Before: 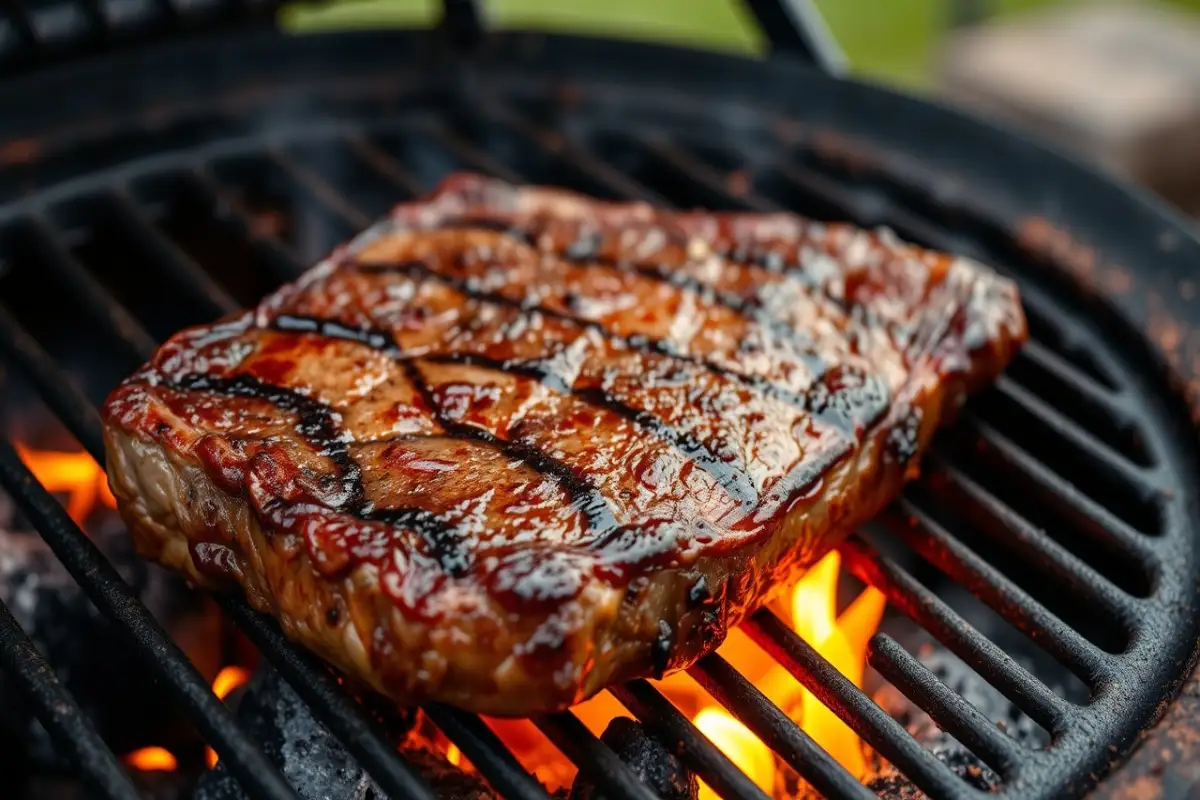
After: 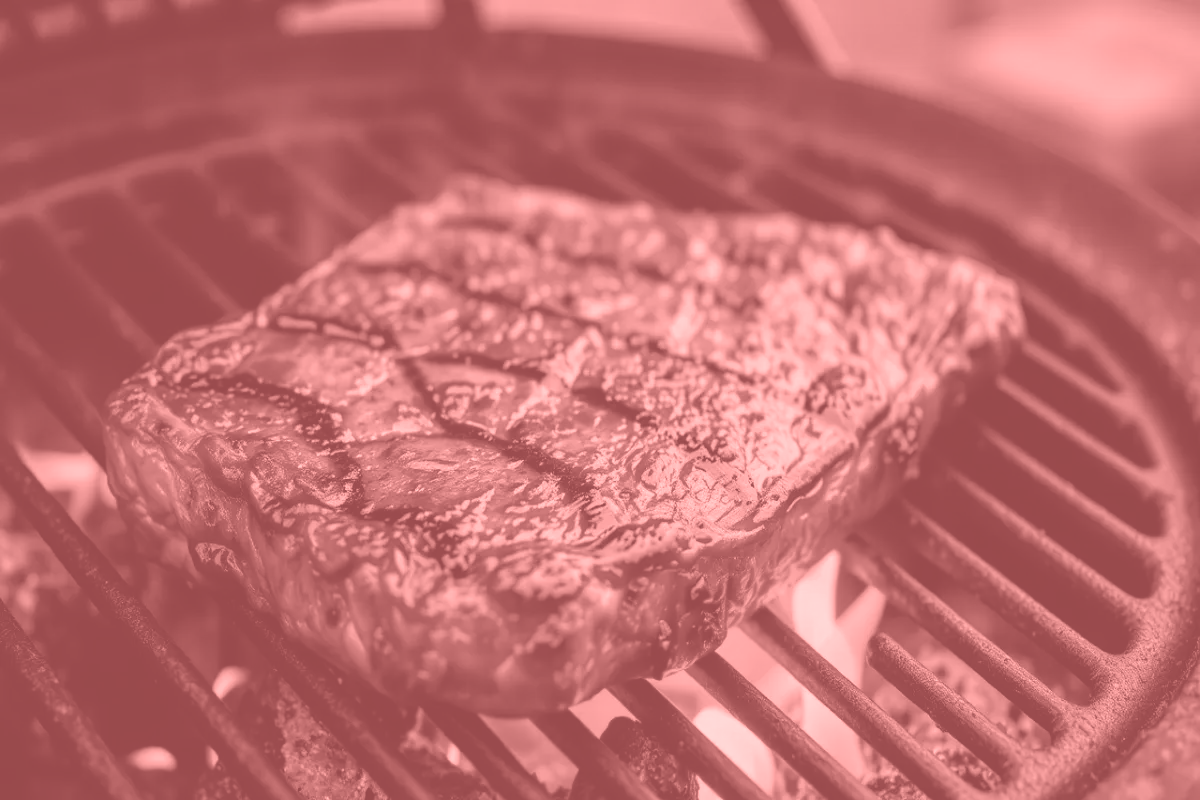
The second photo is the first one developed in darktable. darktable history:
color balance: lift [1, 1.001, 0.999, 1.001], gamma [1, 1.004, 1.007, 0.993], gain [1, 0.991, 0.987, 1.013], contrast 7.5%, contrast fulcrum 10%, output saturation 115%
color contrast: green-magenta contrast 0.85, blue-yellow contrast 1.25, unbound 0
colorize: saturation 51%, source mix 50.67%, lightness 50.67%
